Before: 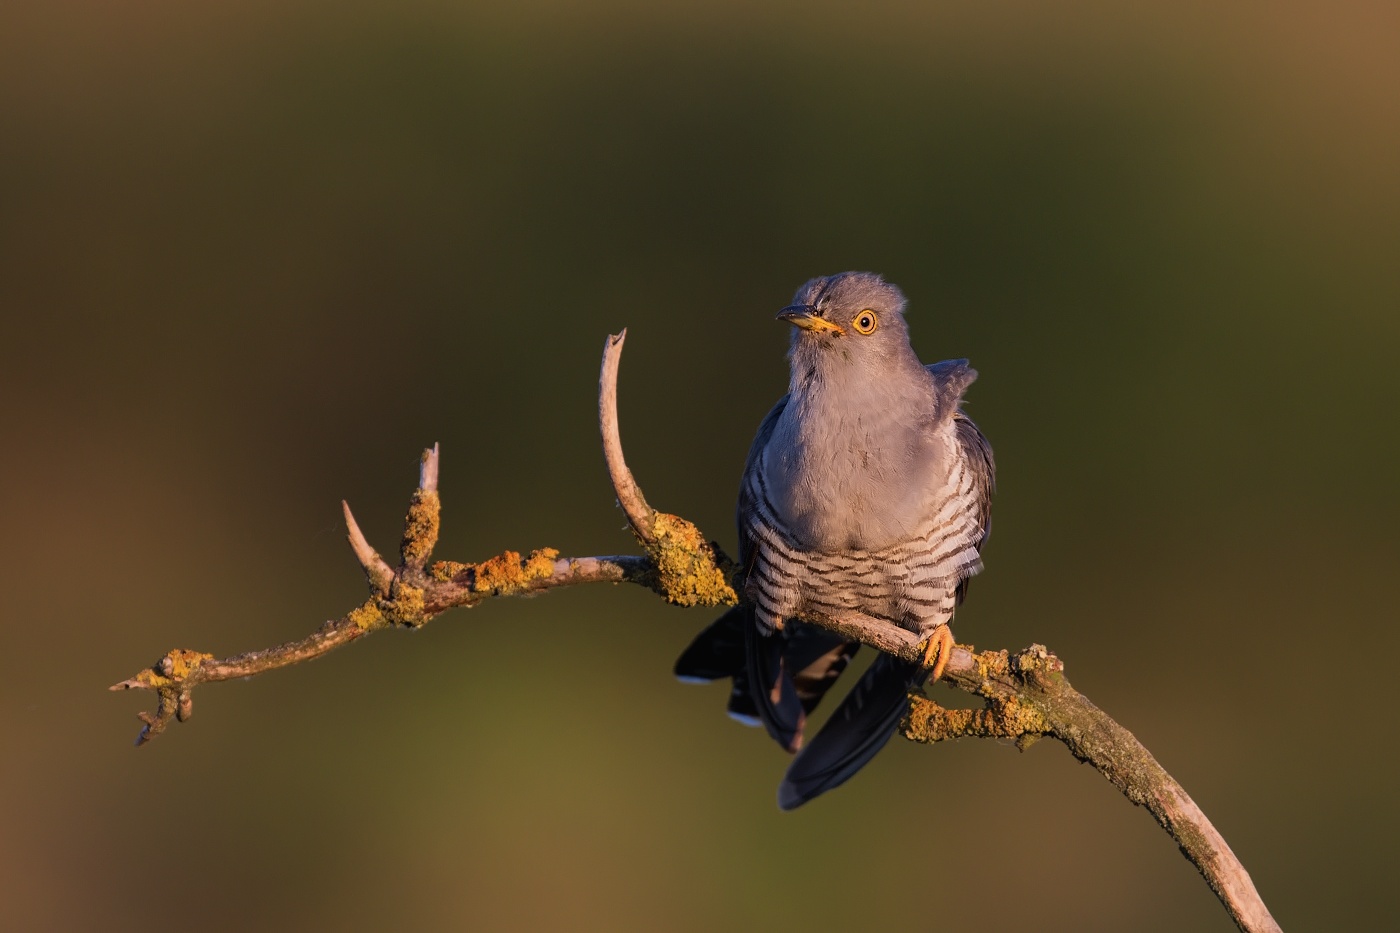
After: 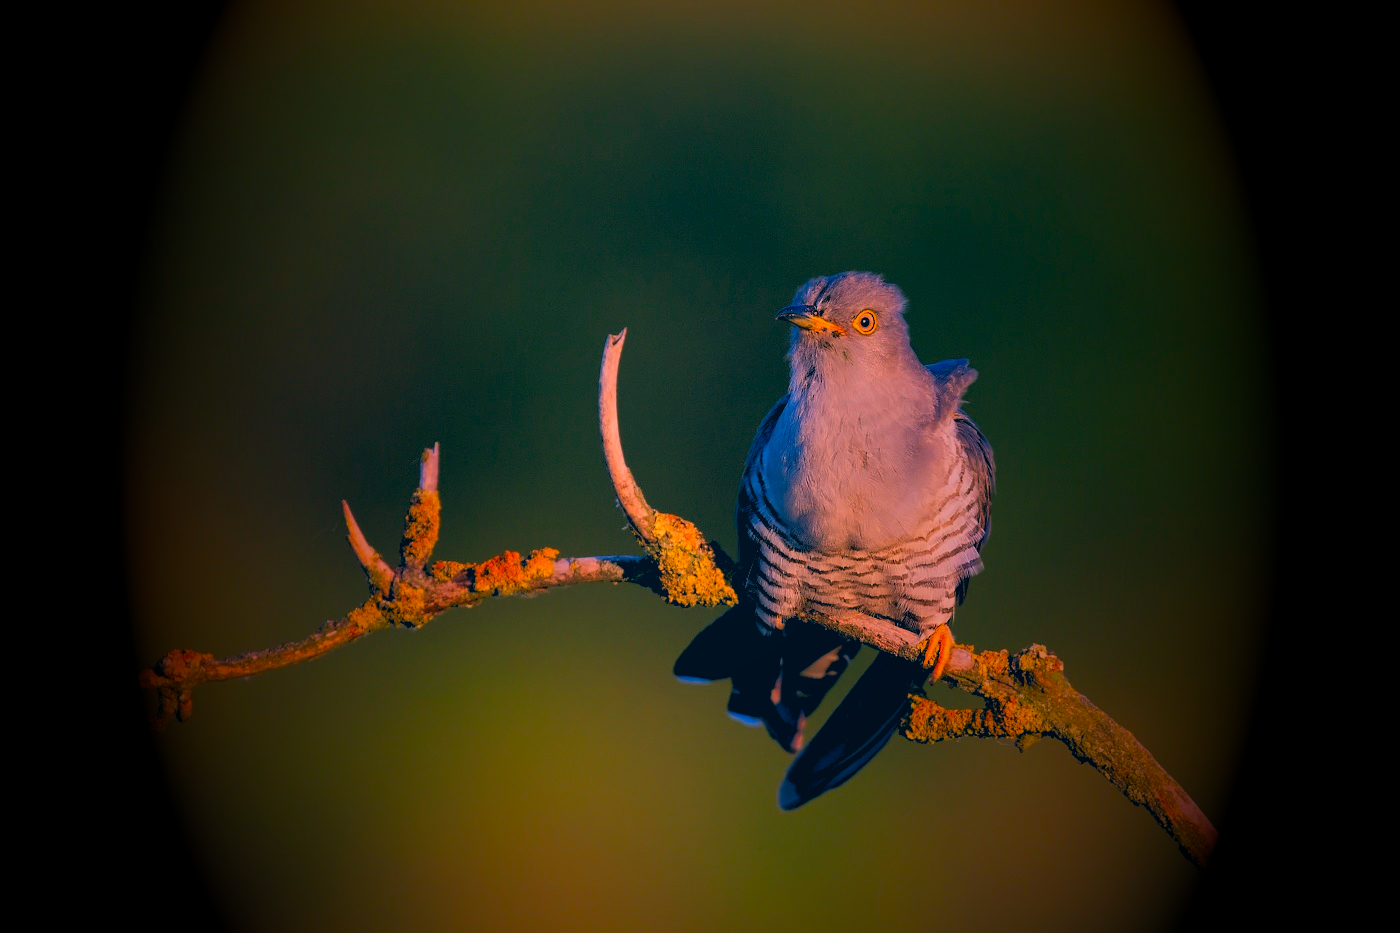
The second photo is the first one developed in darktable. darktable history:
vignetting: fall-off start 15.9%, fall-off radius 100%, brightness -1, saturation 0.5, width/height ratio 0.719
rgb levels: preserve colors sum RGB, levels [[0.038, 0.433, 0.934], [0, 0.5, 1], [0, 0.5, 1]]
color correction: highlights a* 17.03, highlights b* 0.205, shadows a* -15.38, shadows b* -14.56, saturation 1.5
